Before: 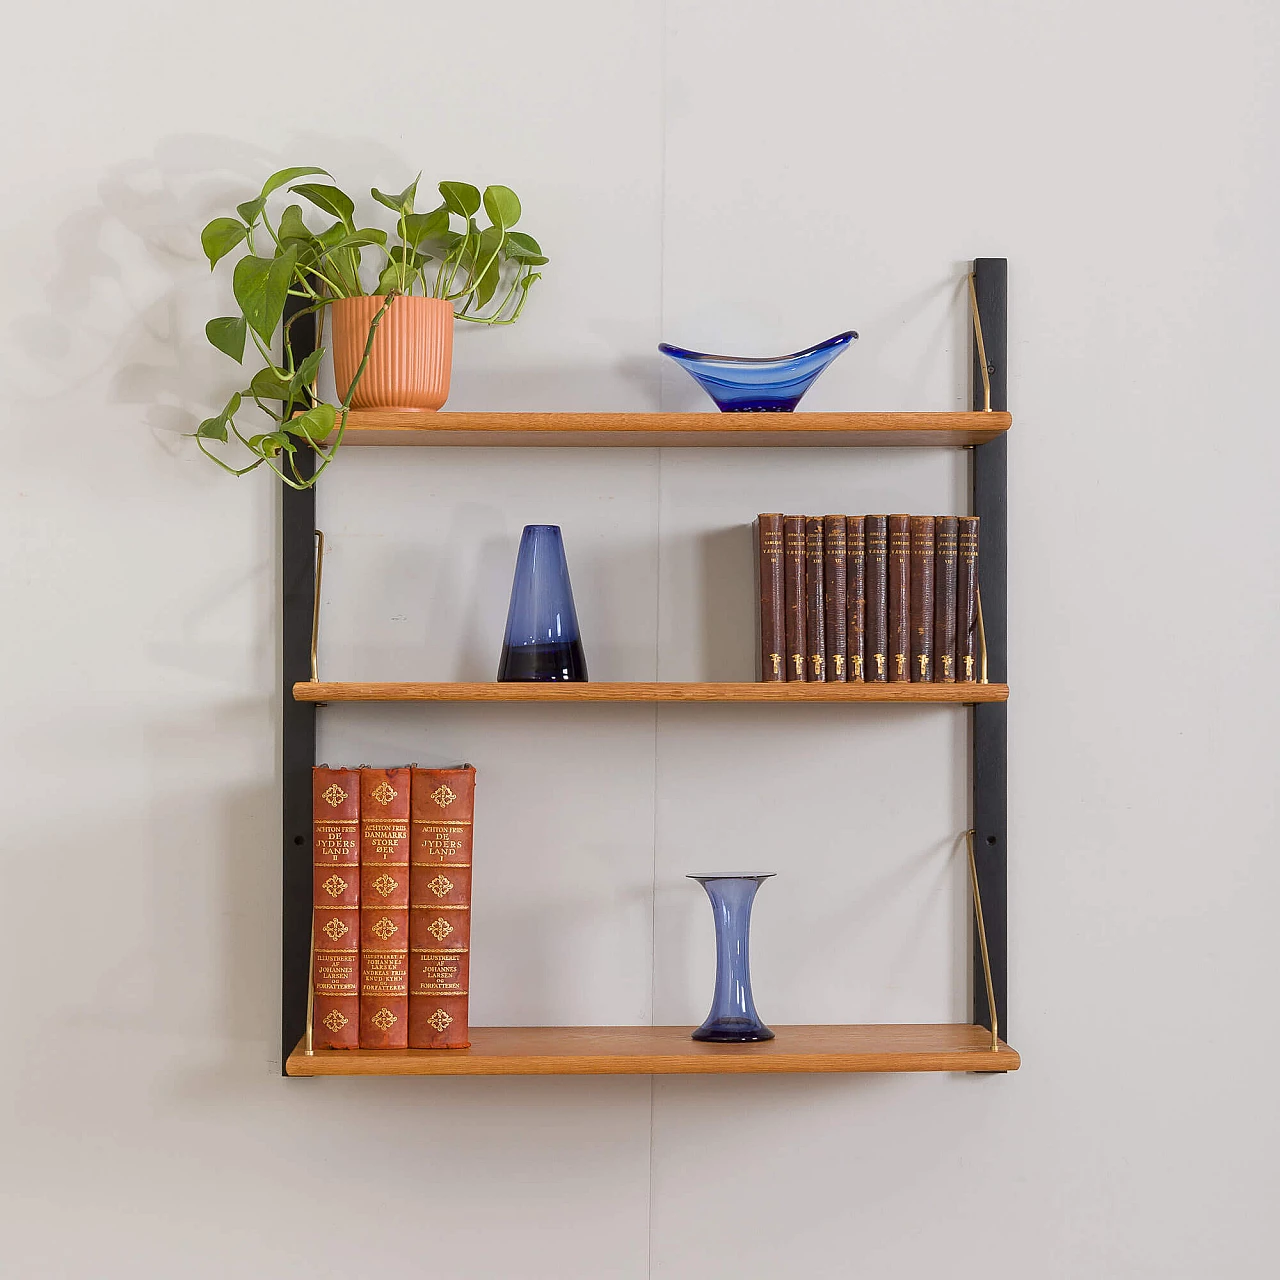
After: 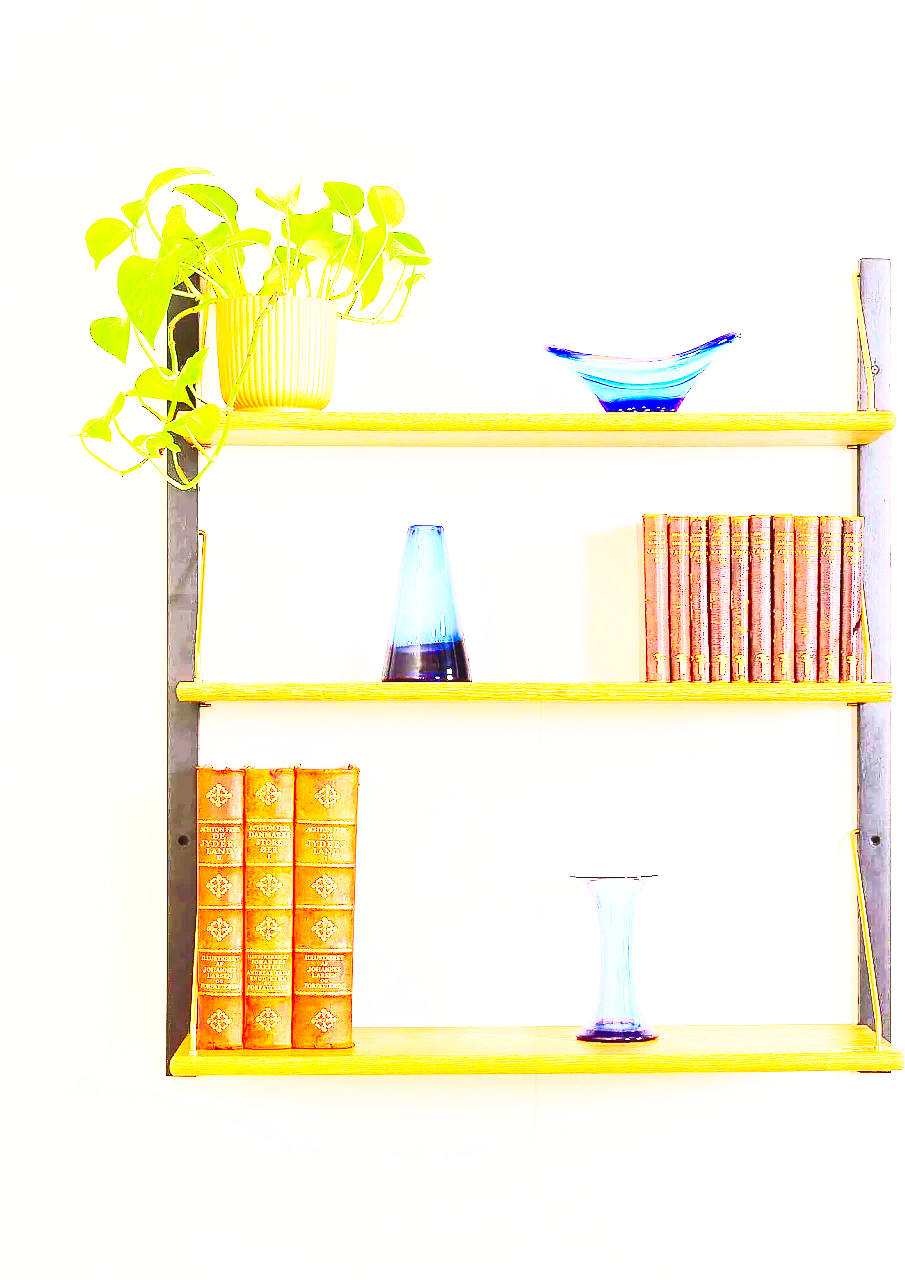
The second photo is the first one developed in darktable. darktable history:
contrast brightness saturation: contrast 0.983, brightness 0.993, saturation 0.993
crop and rotate: left 9.075%, right 20.172%
exposure: black level correction 0, exposure 1.199 EV, compensate highlight preservation false
base curve: curves: ch0 [(0, 0) (0.012, 0.01) (0.073, 0.168) (0.31, 0.711) (0.645, 0.957) (1, 1)], preserve colors none
